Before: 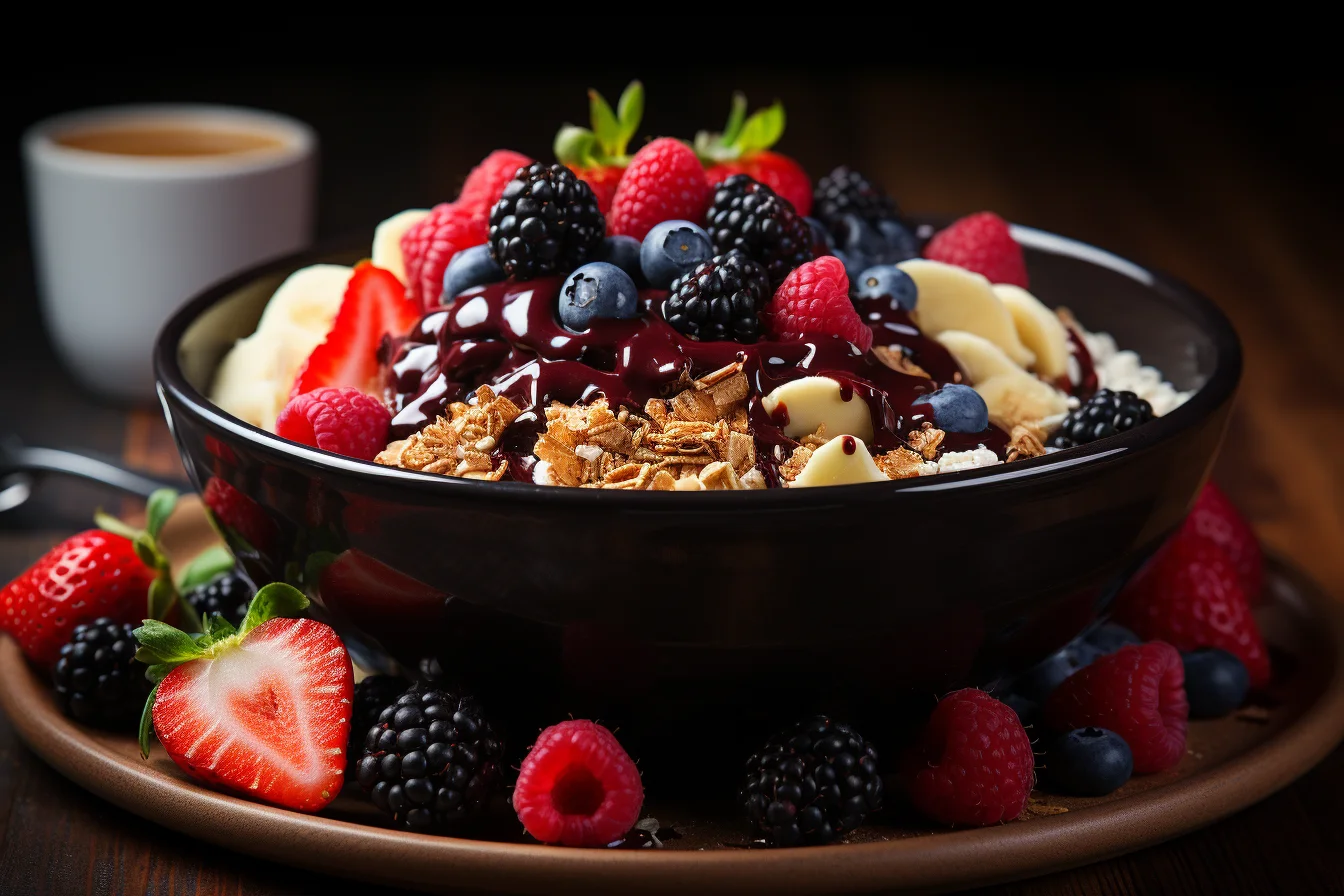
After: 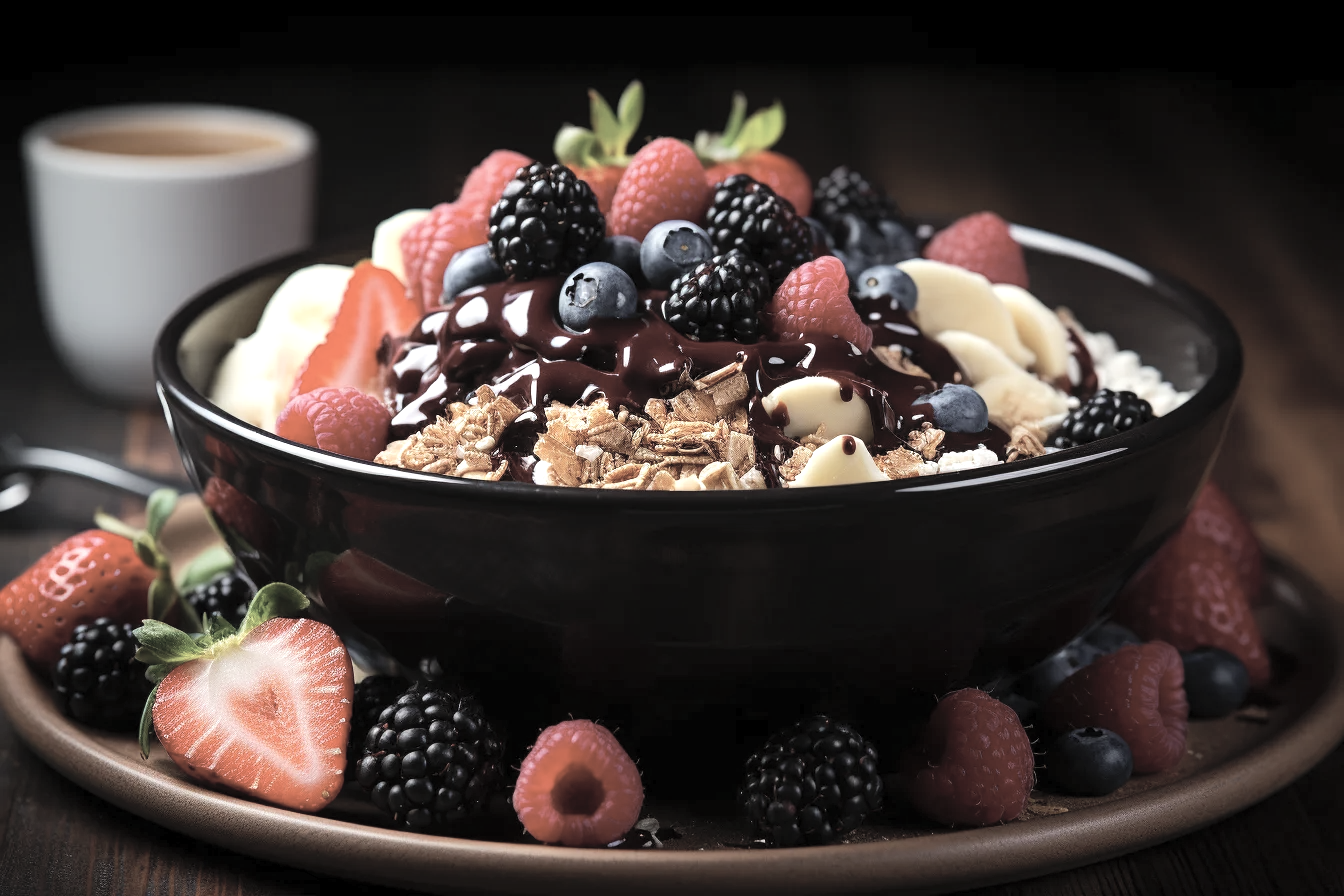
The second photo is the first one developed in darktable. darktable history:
tone equalizer: -8 EV -0.43 EV, -7 EV -0.424 EV, -6 EV -0.315 EV, -5 EV -0.257 EV, -3 EV 0.242 EV, -2 EV 0.306 EV, -1 EV 0.413 EV, +0 EV 0.407 EV, edges refinement/feathering 500, mask exposure compensation -1.57 EV, preserve details no
contrast brightness saturation: brightness 0.181, saturation -0.518
